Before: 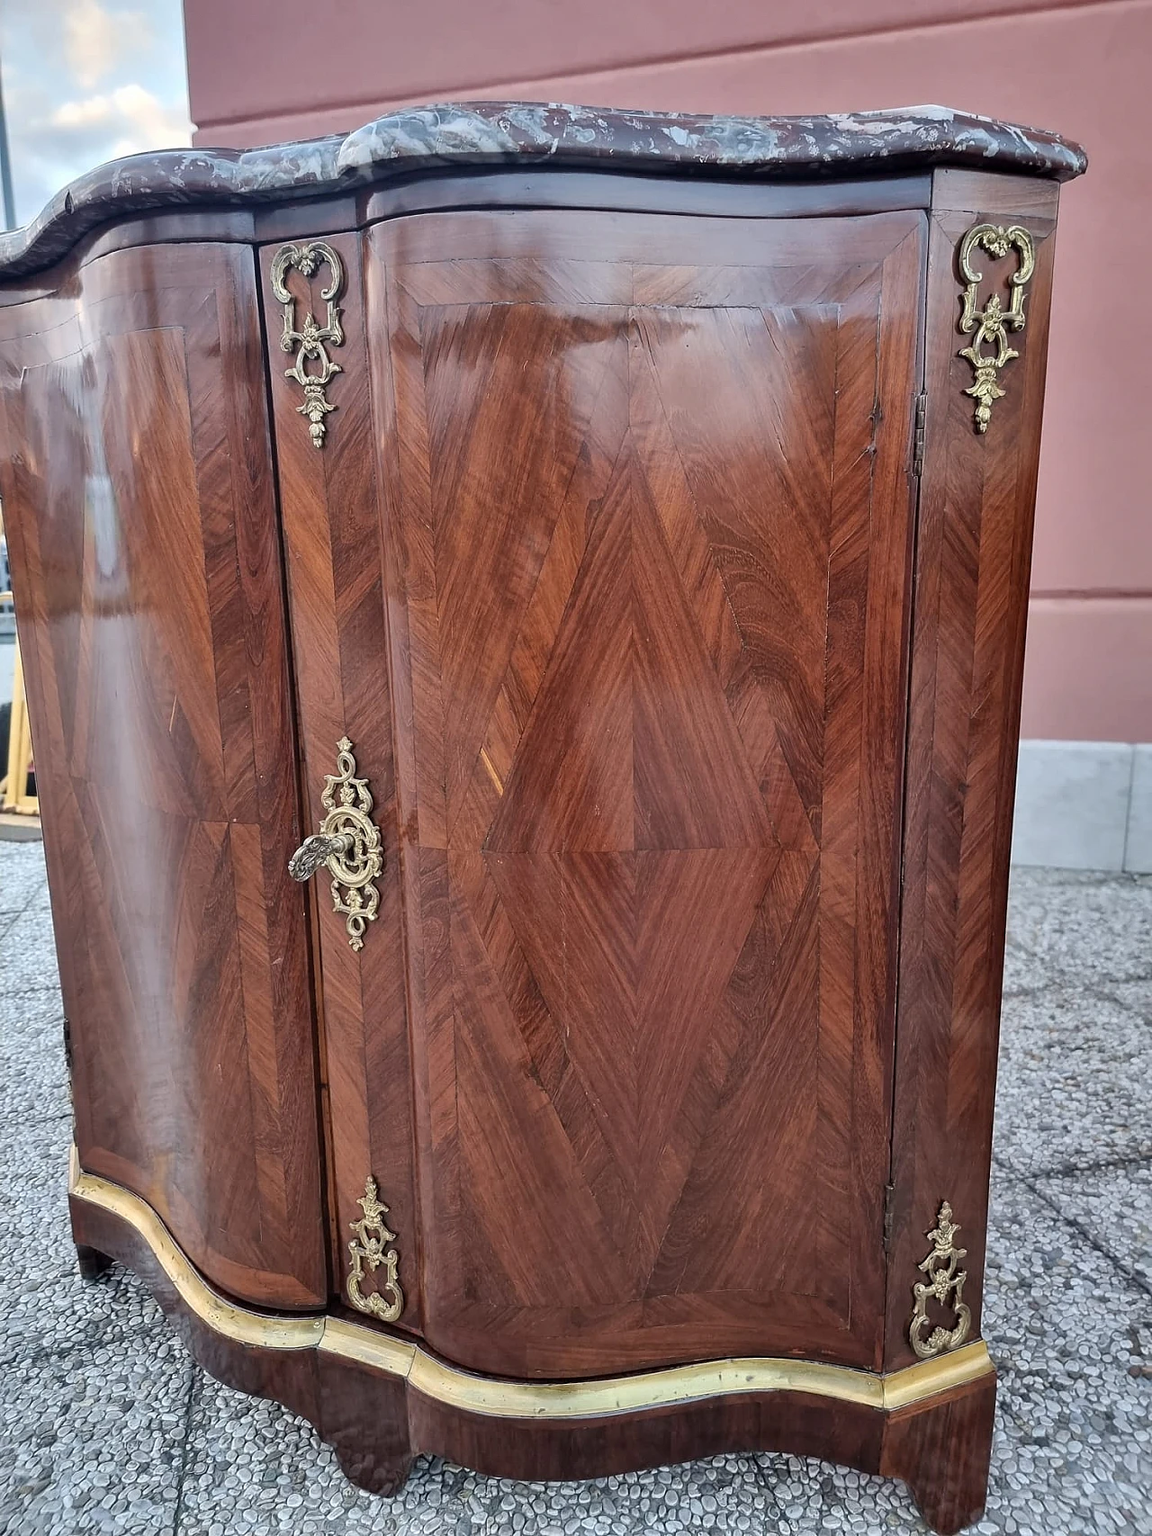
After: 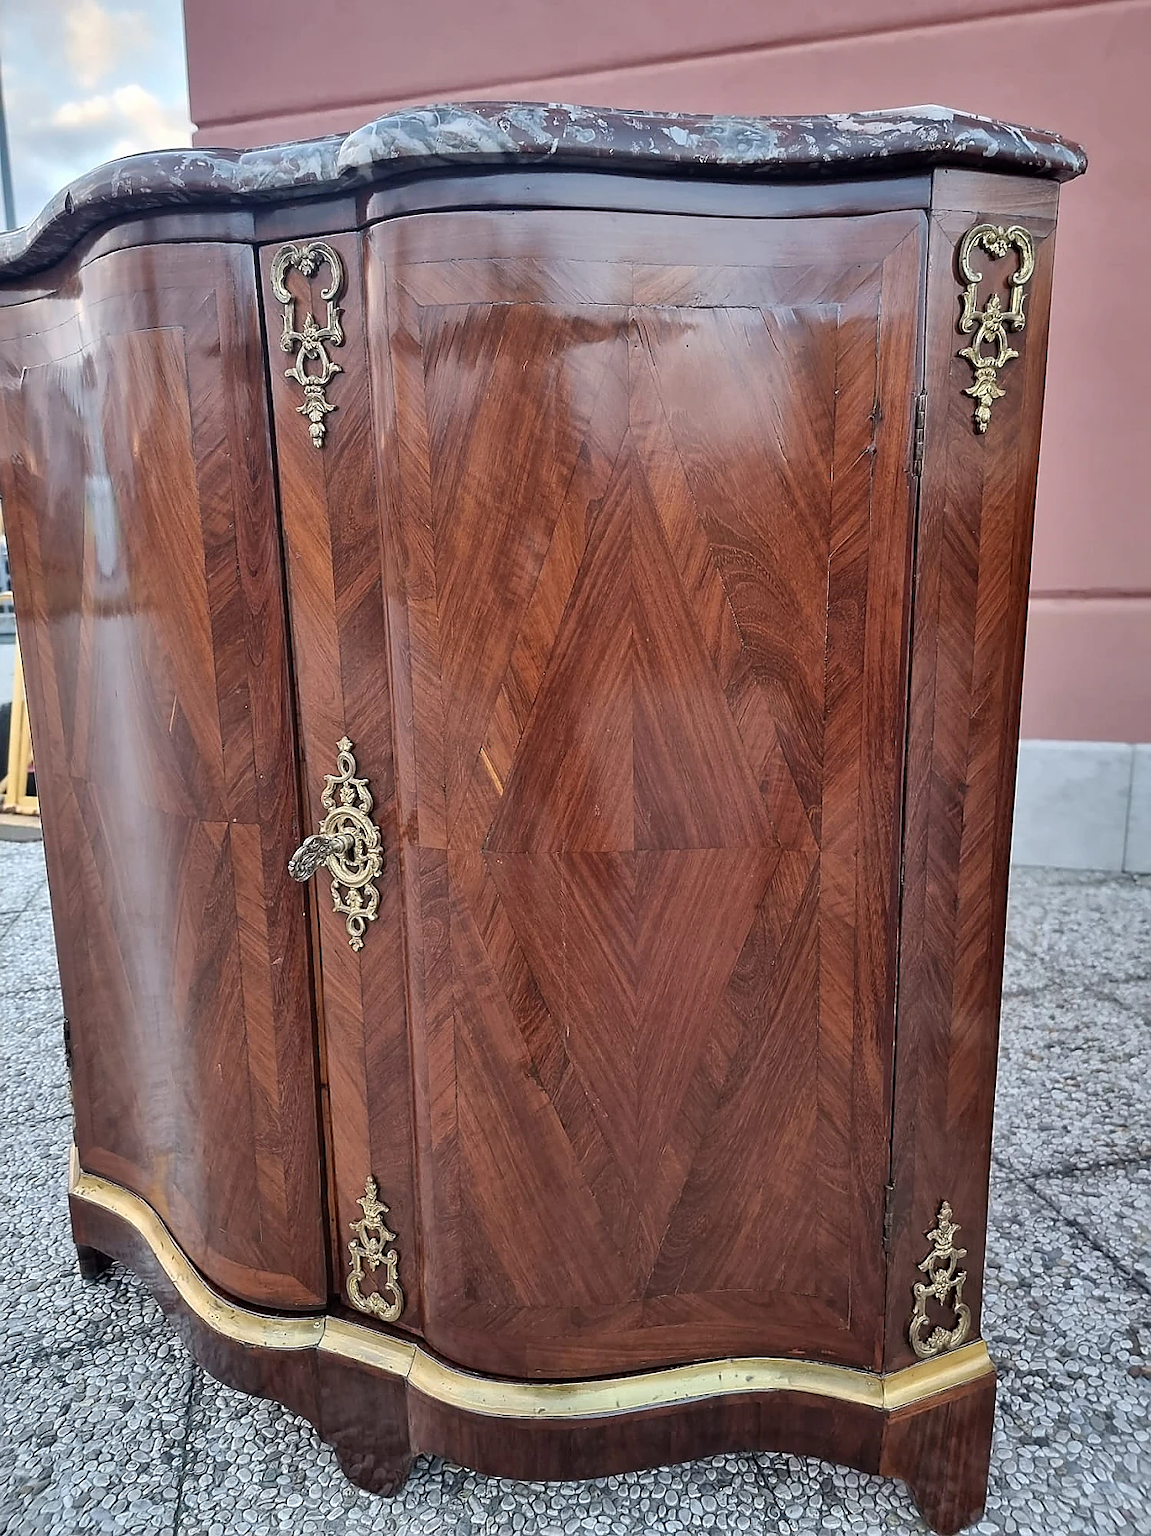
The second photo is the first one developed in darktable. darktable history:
white balance: emerald 1
sharpen: radius 1.458, amount 0.398, threshold 1.271
